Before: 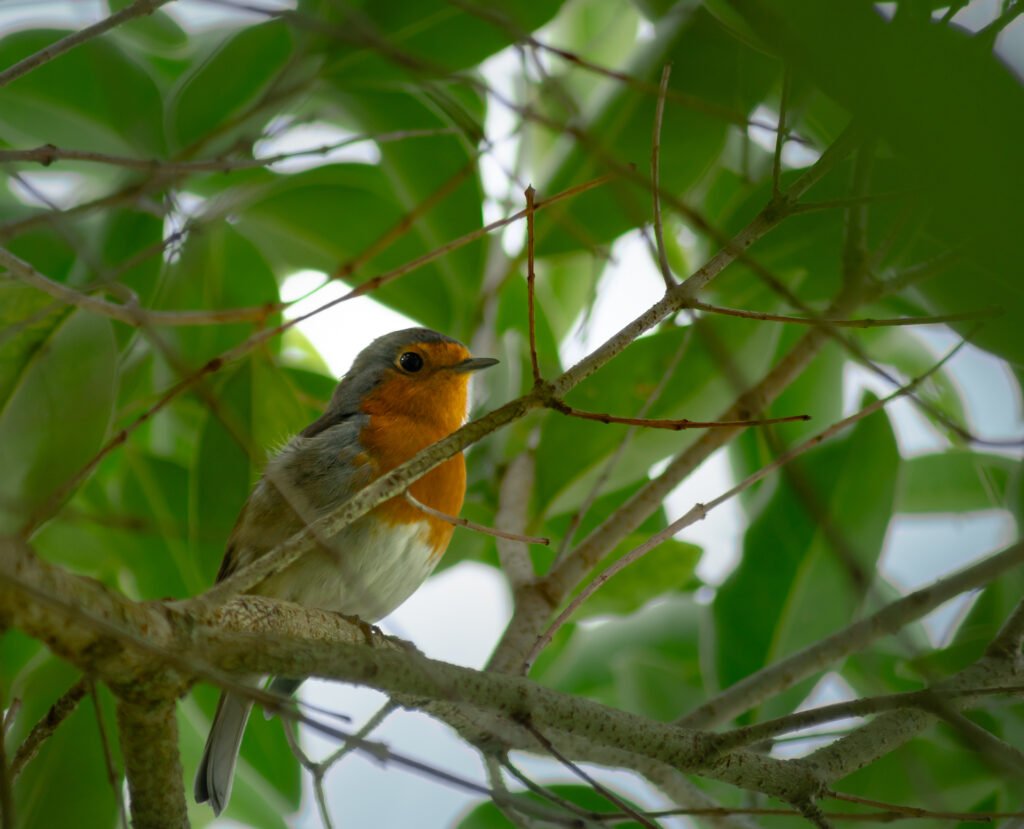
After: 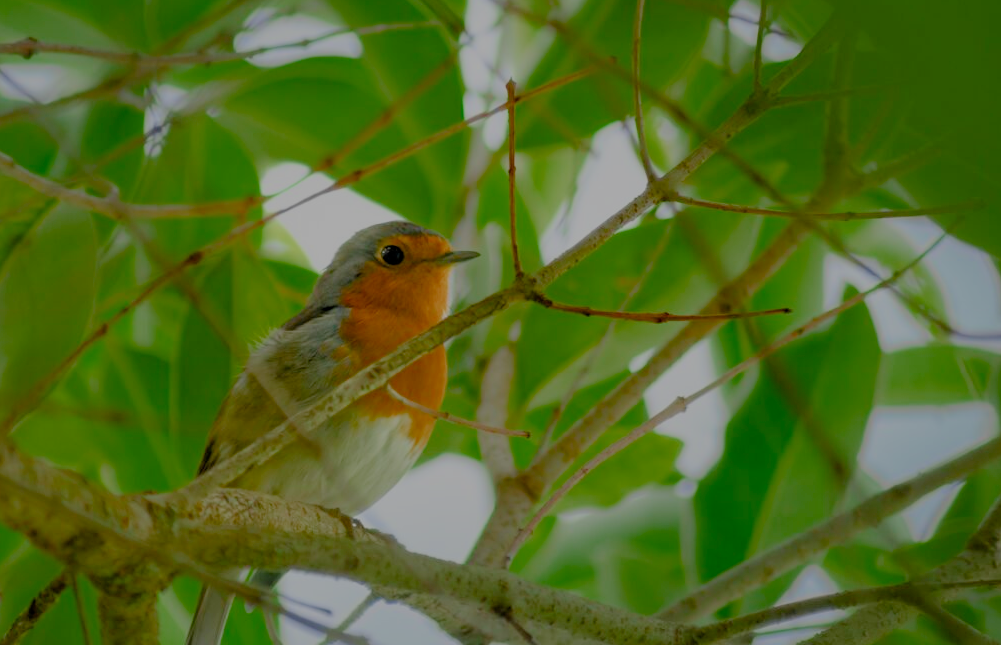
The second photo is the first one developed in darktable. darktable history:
color balance rgb: perceptual saturation grading › global saturation 20%, perceptual saturation grading › highlights -49.282%, perceptual saturation grading › shadows 25.283%
filmic rgb: black relative exposure -7.96 EV, white relative exposure 8.02 EV, threshold 3.03 EV, target black luminance 0%, hardness 2.46, latitude 76.25%, contrast 0.561, shadows ↔ highlights balance 0.003%, color science v5 (2021), iterations of high-quality reconstruction 0, contrast in shadows safe, contrast in highlights safe, enable highlight reconstruction true
crop and rotate: left 1.934%, top 12.974%, right 0.227%, bottom 9.136%
